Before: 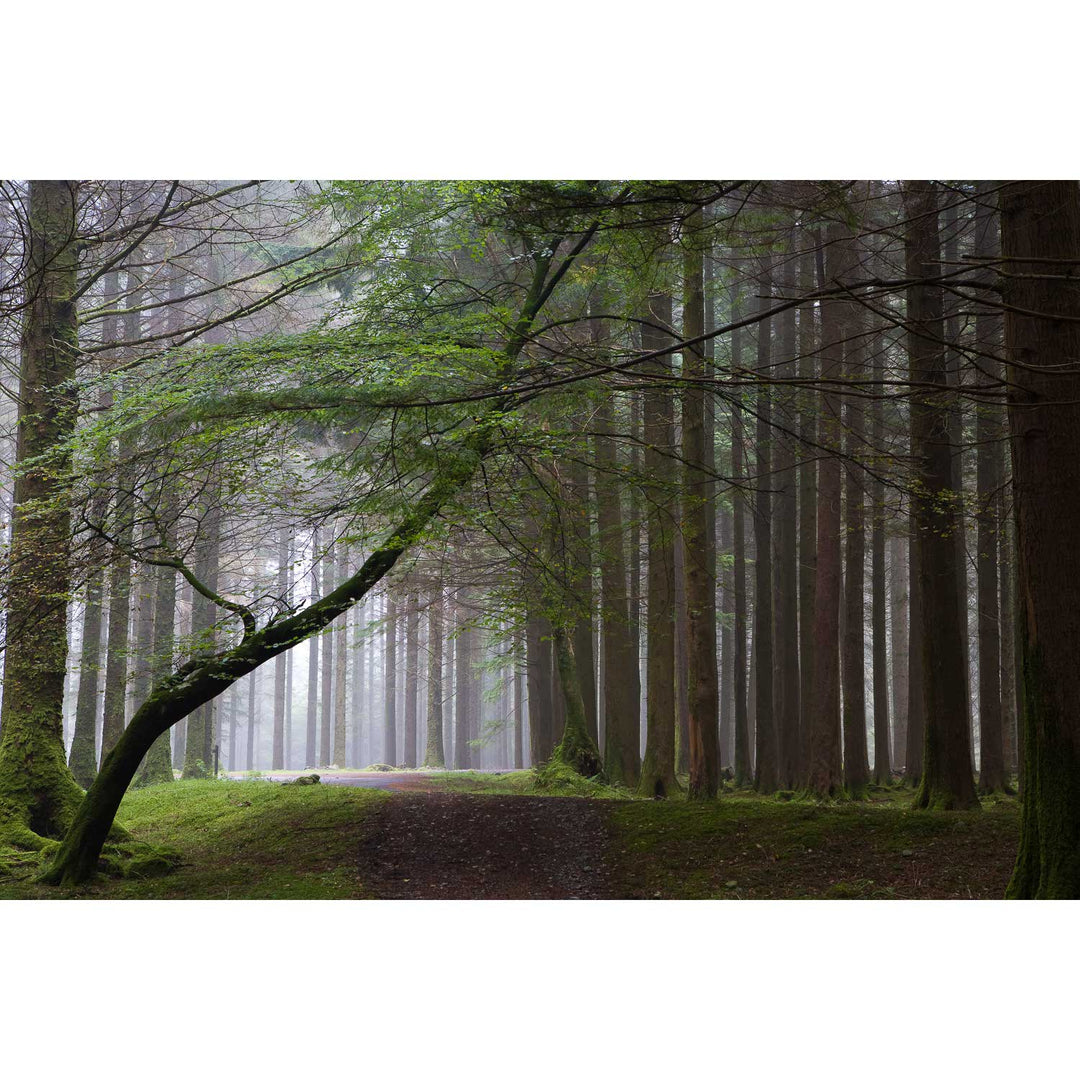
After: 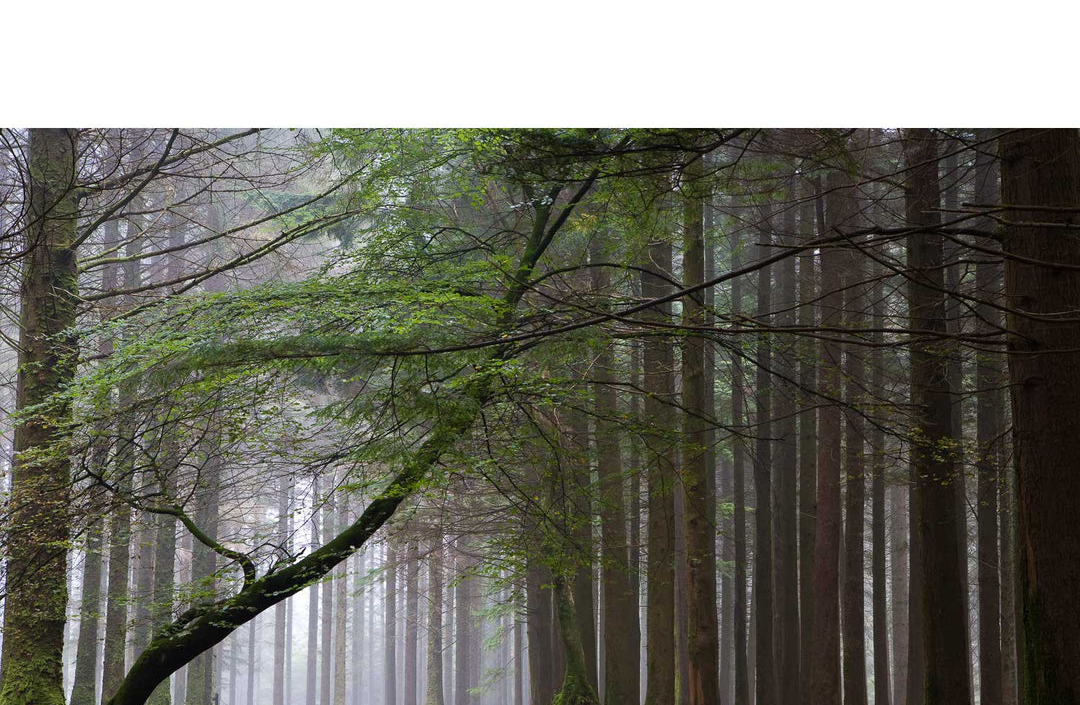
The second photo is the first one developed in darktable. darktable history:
crop and rotate: top 4.904%, bottom 29.81%
